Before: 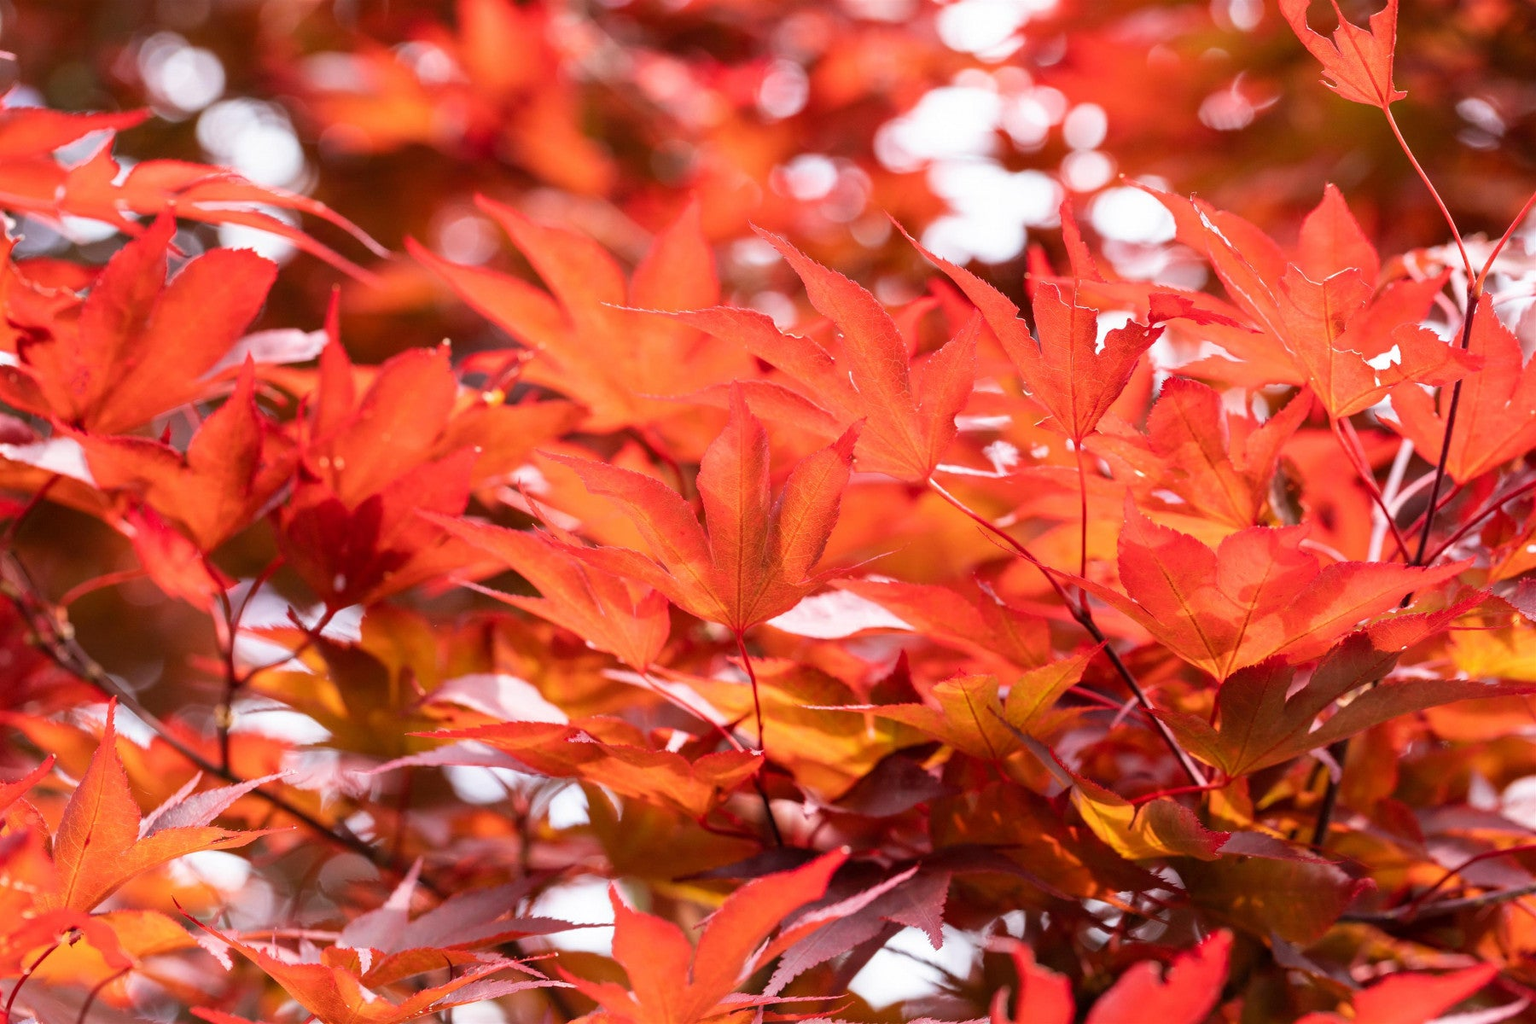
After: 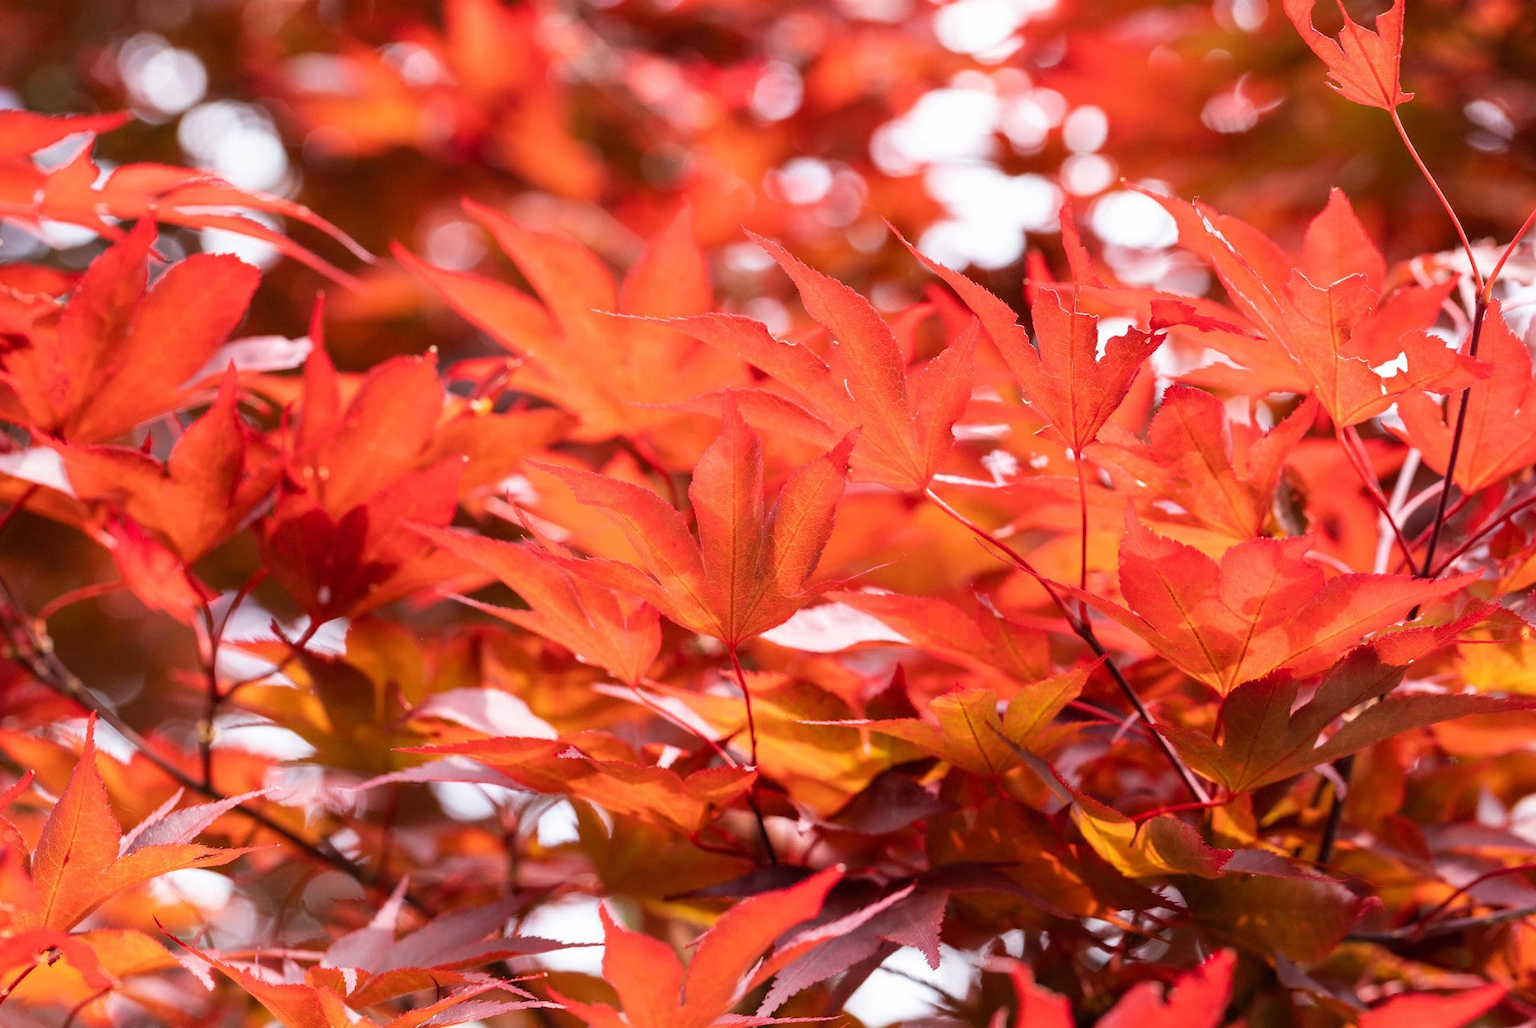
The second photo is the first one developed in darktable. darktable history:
crop and rotate: left 1.474%, right 0.556%, bottom 1.524%
levels: black 0.057%
